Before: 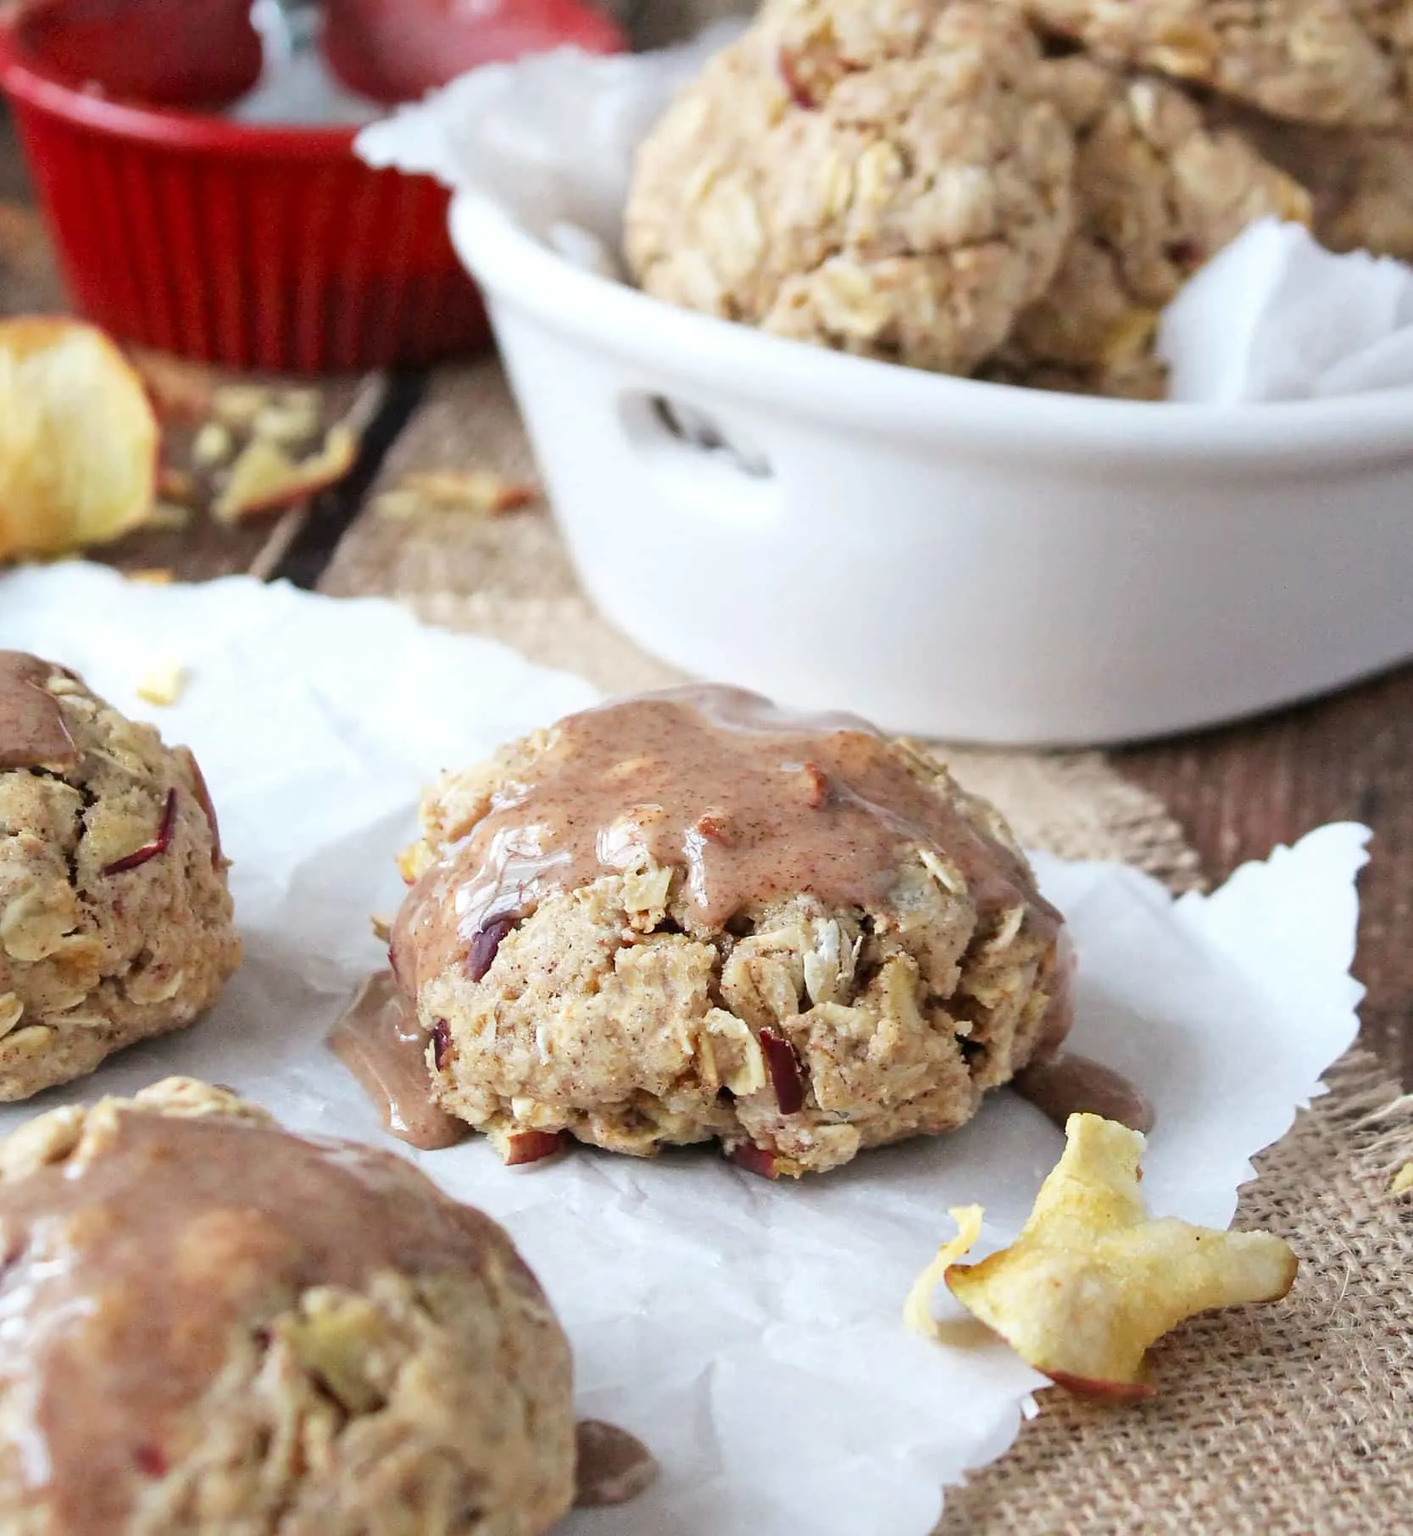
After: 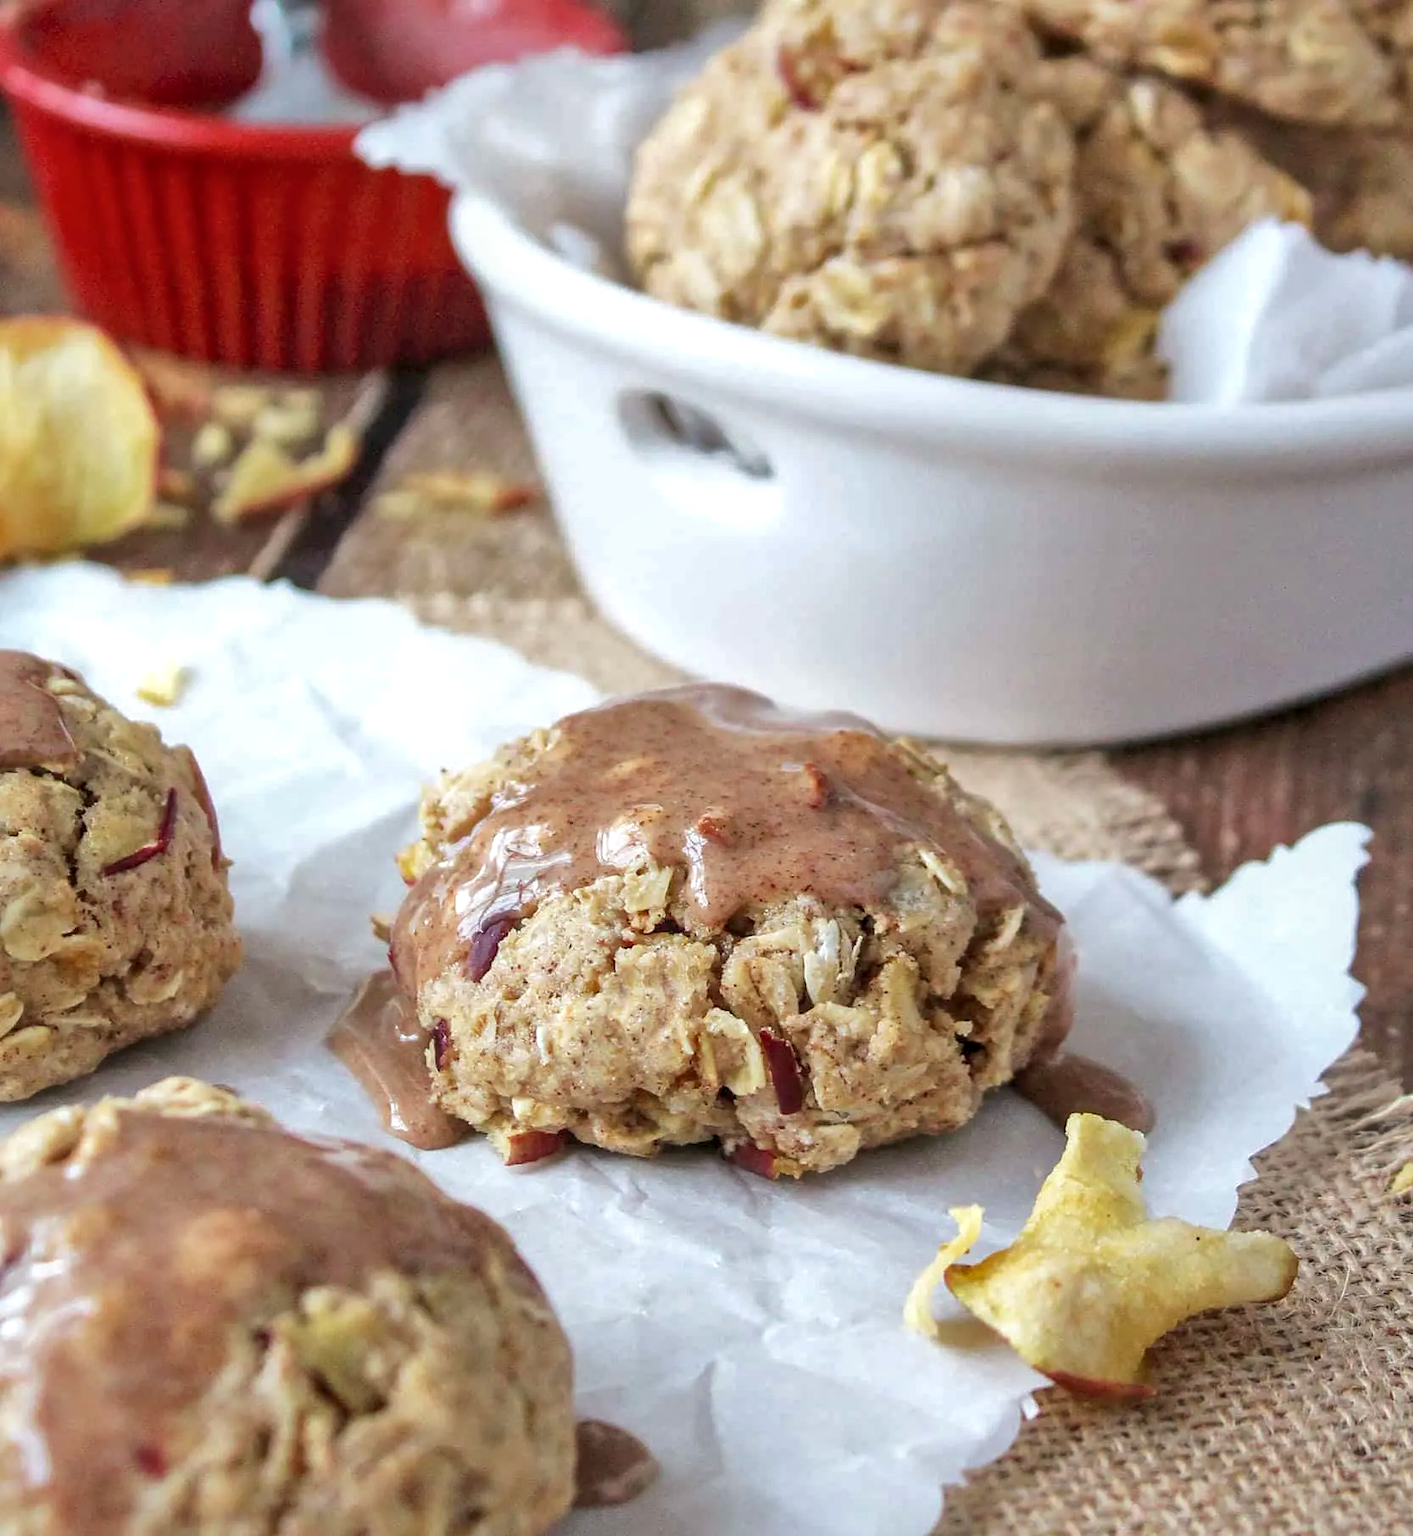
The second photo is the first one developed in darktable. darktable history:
shadows and highlights: on, module defaults
local contrast: on, module defaults
velvia: strength 15.66%
